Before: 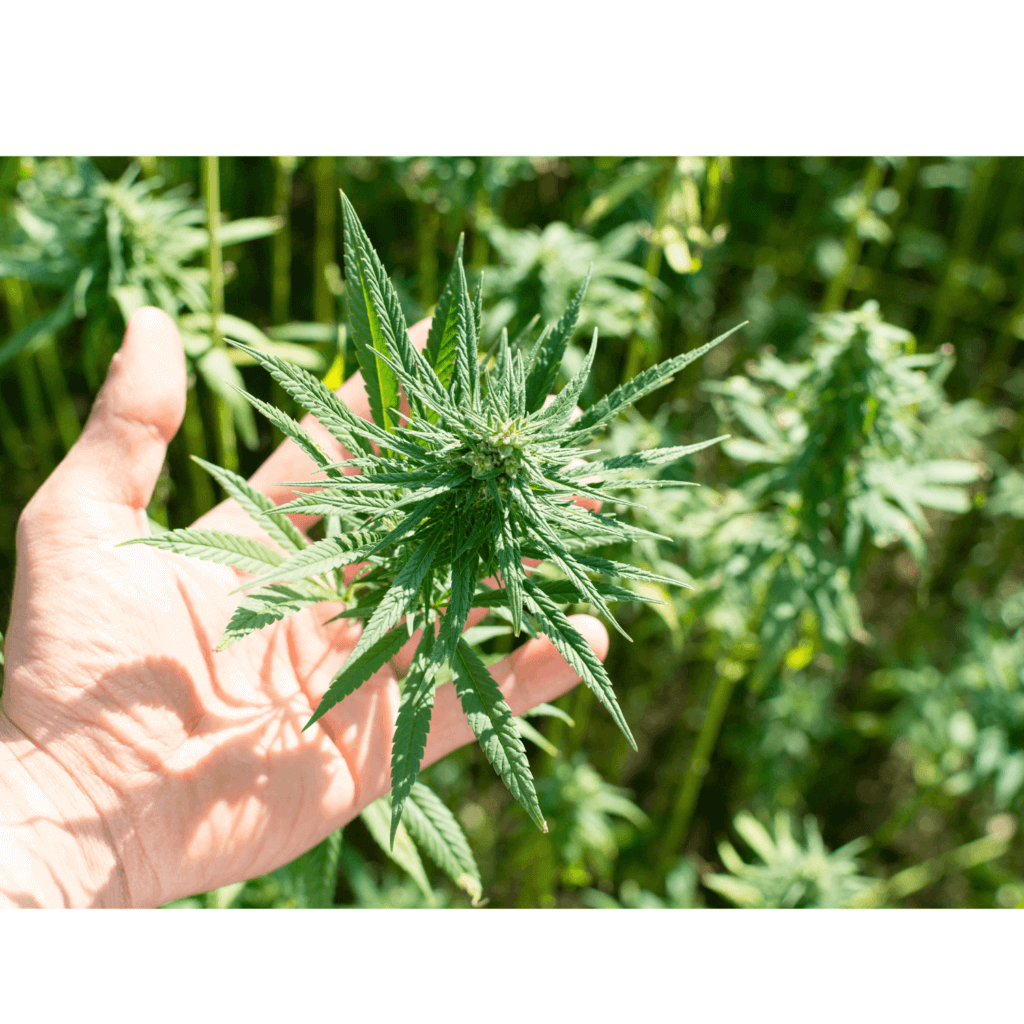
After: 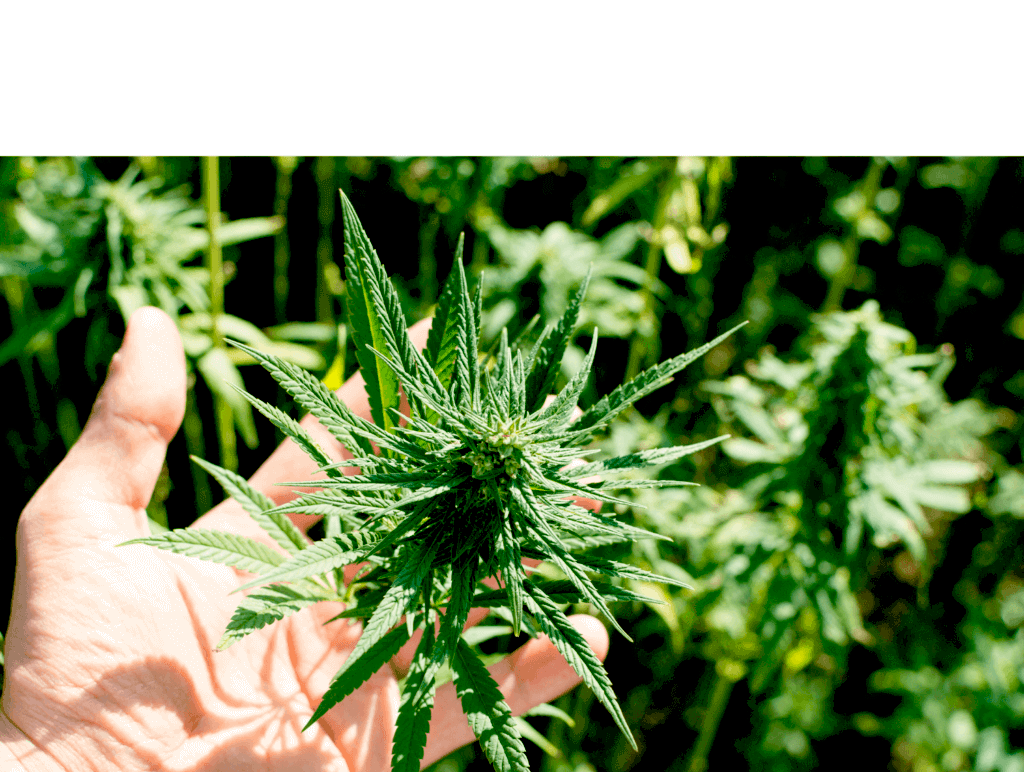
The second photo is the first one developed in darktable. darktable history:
crop: bottom 24.531%
exposure: black level correction 0.058, compensate highlight preservation false
